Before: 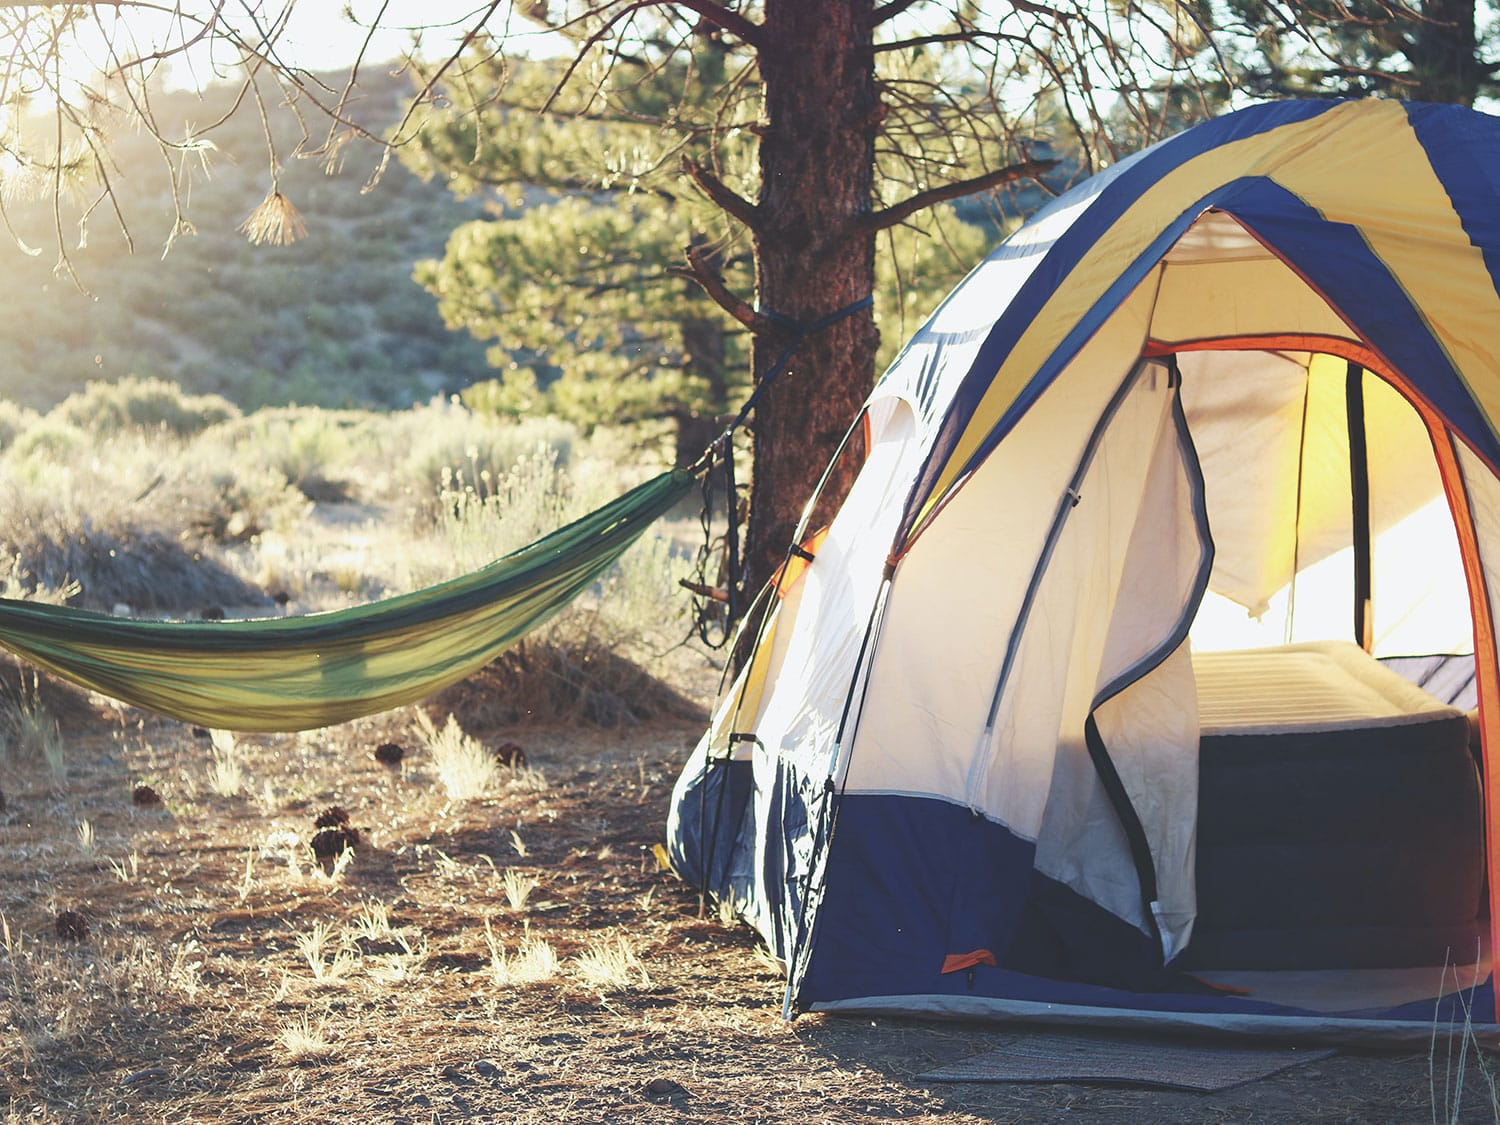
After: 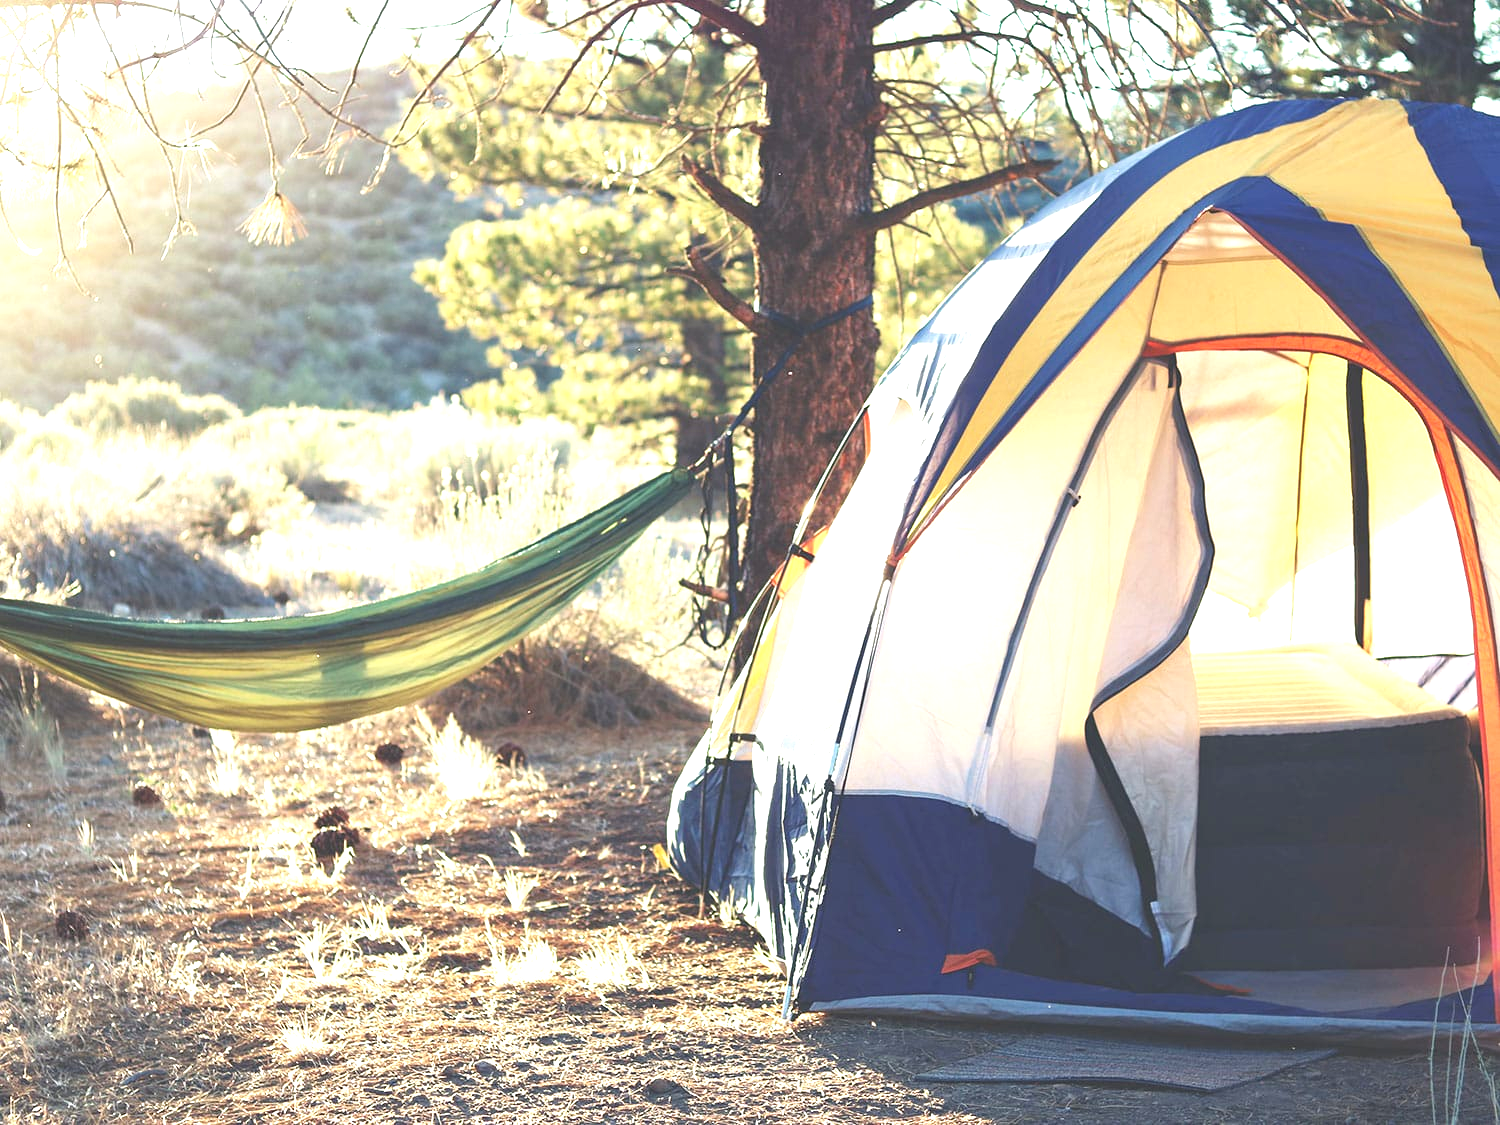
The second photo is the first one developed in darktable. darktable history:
exposure: black level correction -0.001, exposure 0.904 EV, compensate highlight preservation false
color zones: curves: ch0 [(0, 0.5) (0.143, 0.5) (0.286, 0.5) (0.429, 0.495) (0.571, 0.437) (0.714, 0.44) (0.857, 0.496) (1, 0.5)]
